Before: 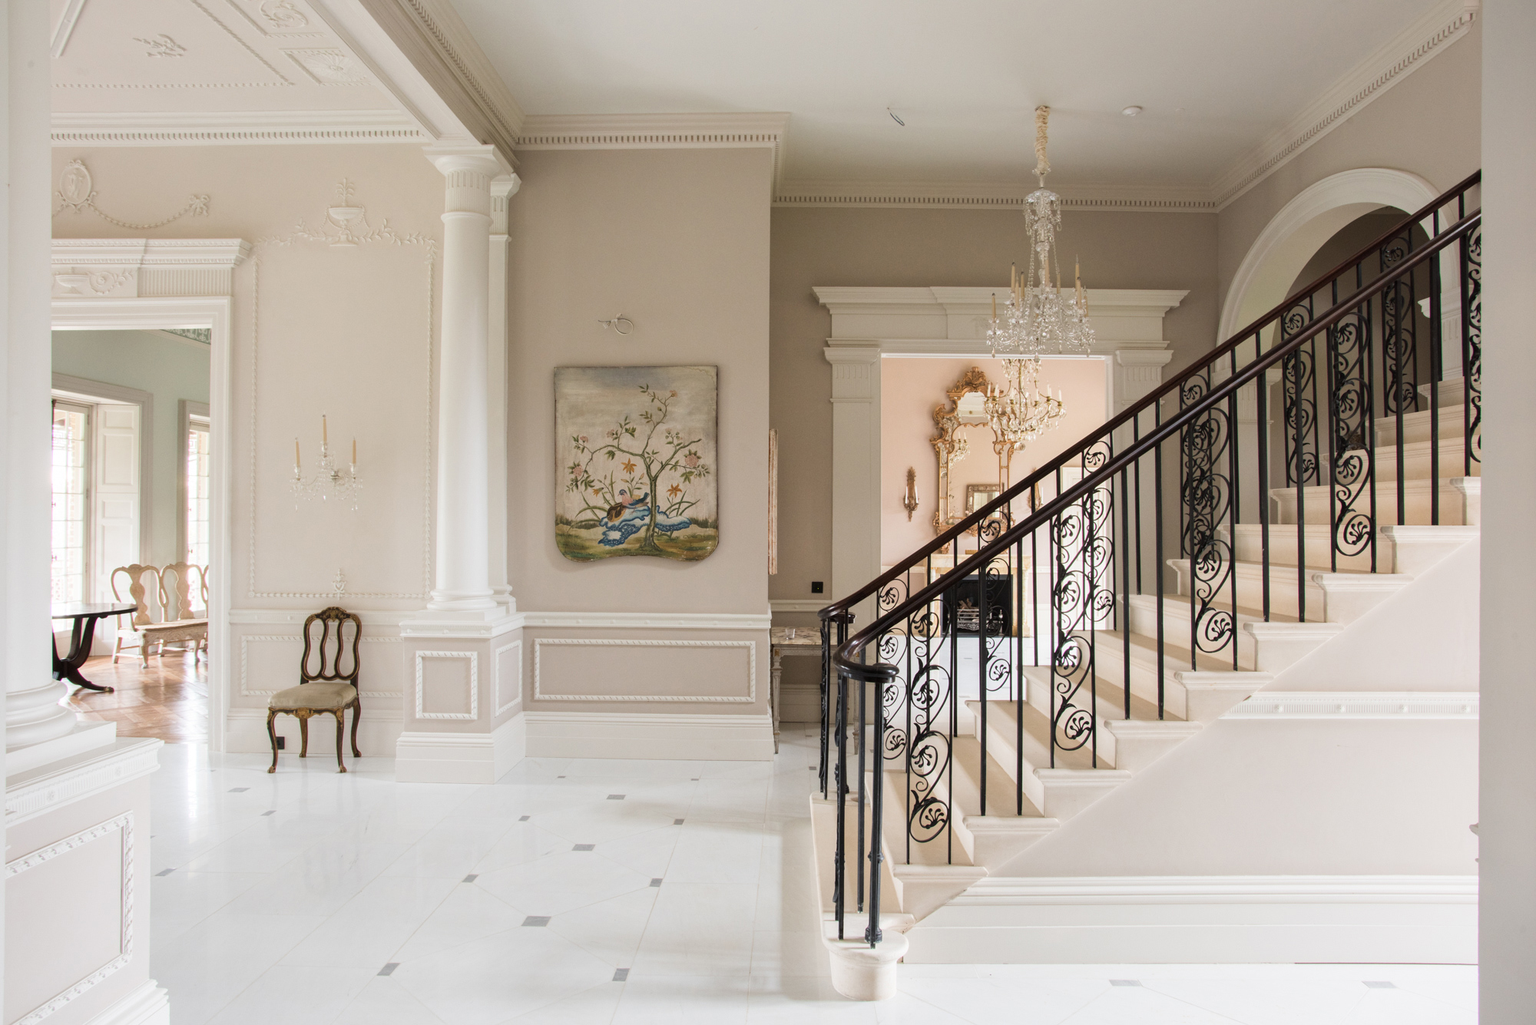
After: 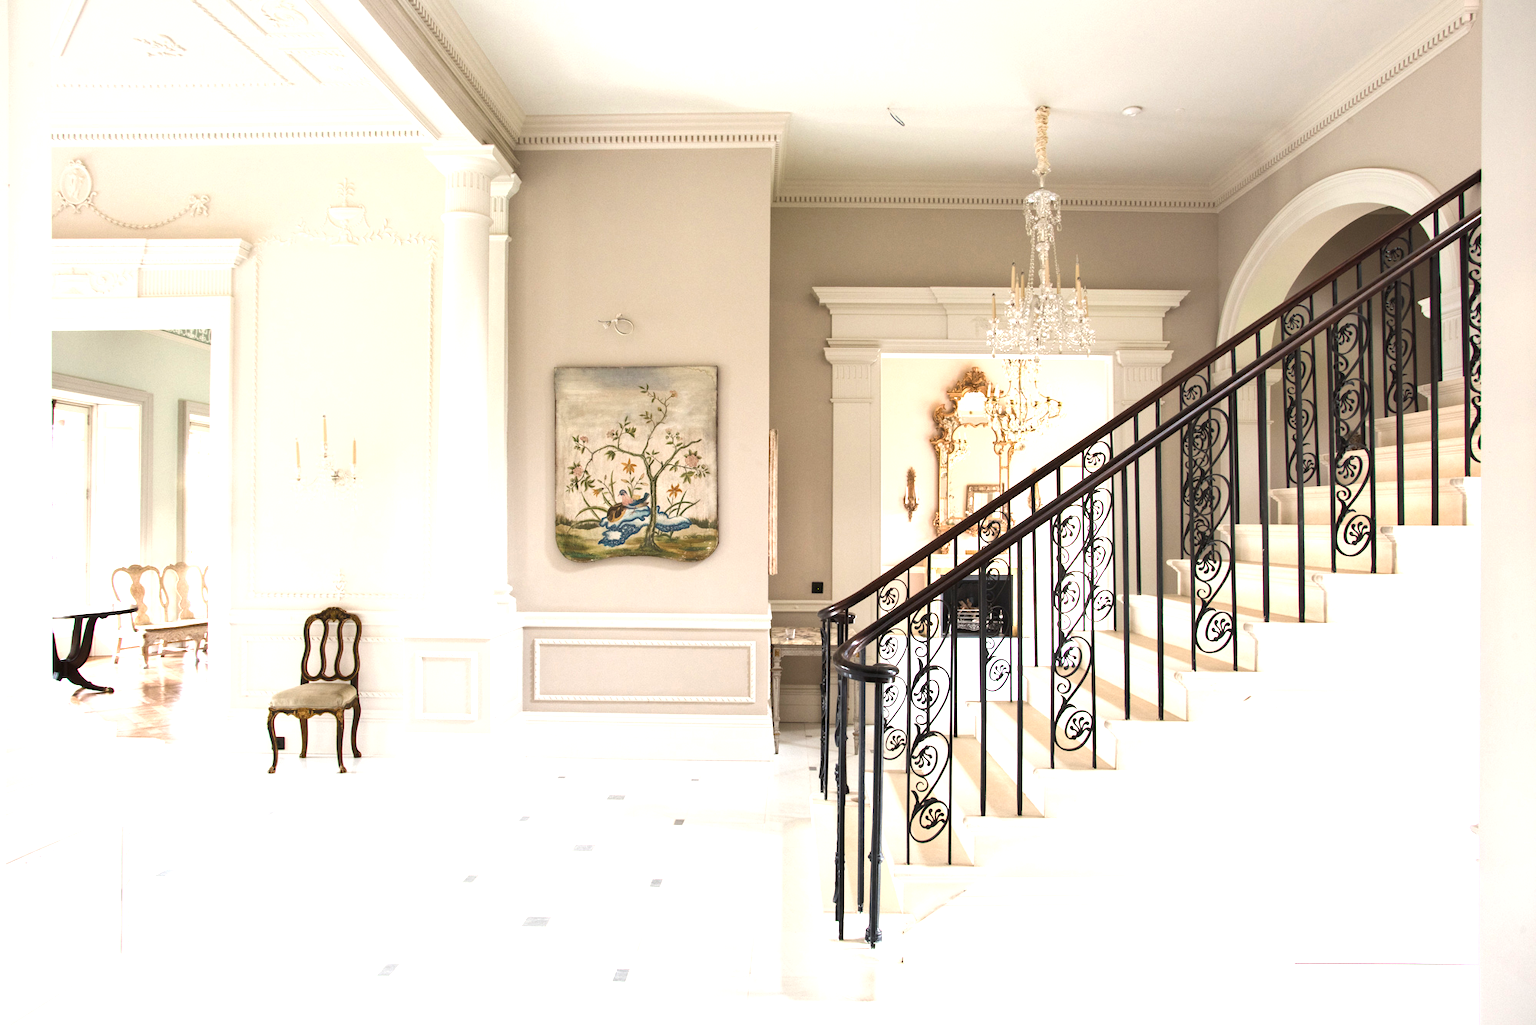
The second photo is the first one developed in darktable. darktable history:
shadows and highlights: shadows 37.27, highlights -28.18, soften with gaussian
exposure: black level correction 0, exposure 1.1 EV, compensate exposure bias true, compensate highlight preservation false
